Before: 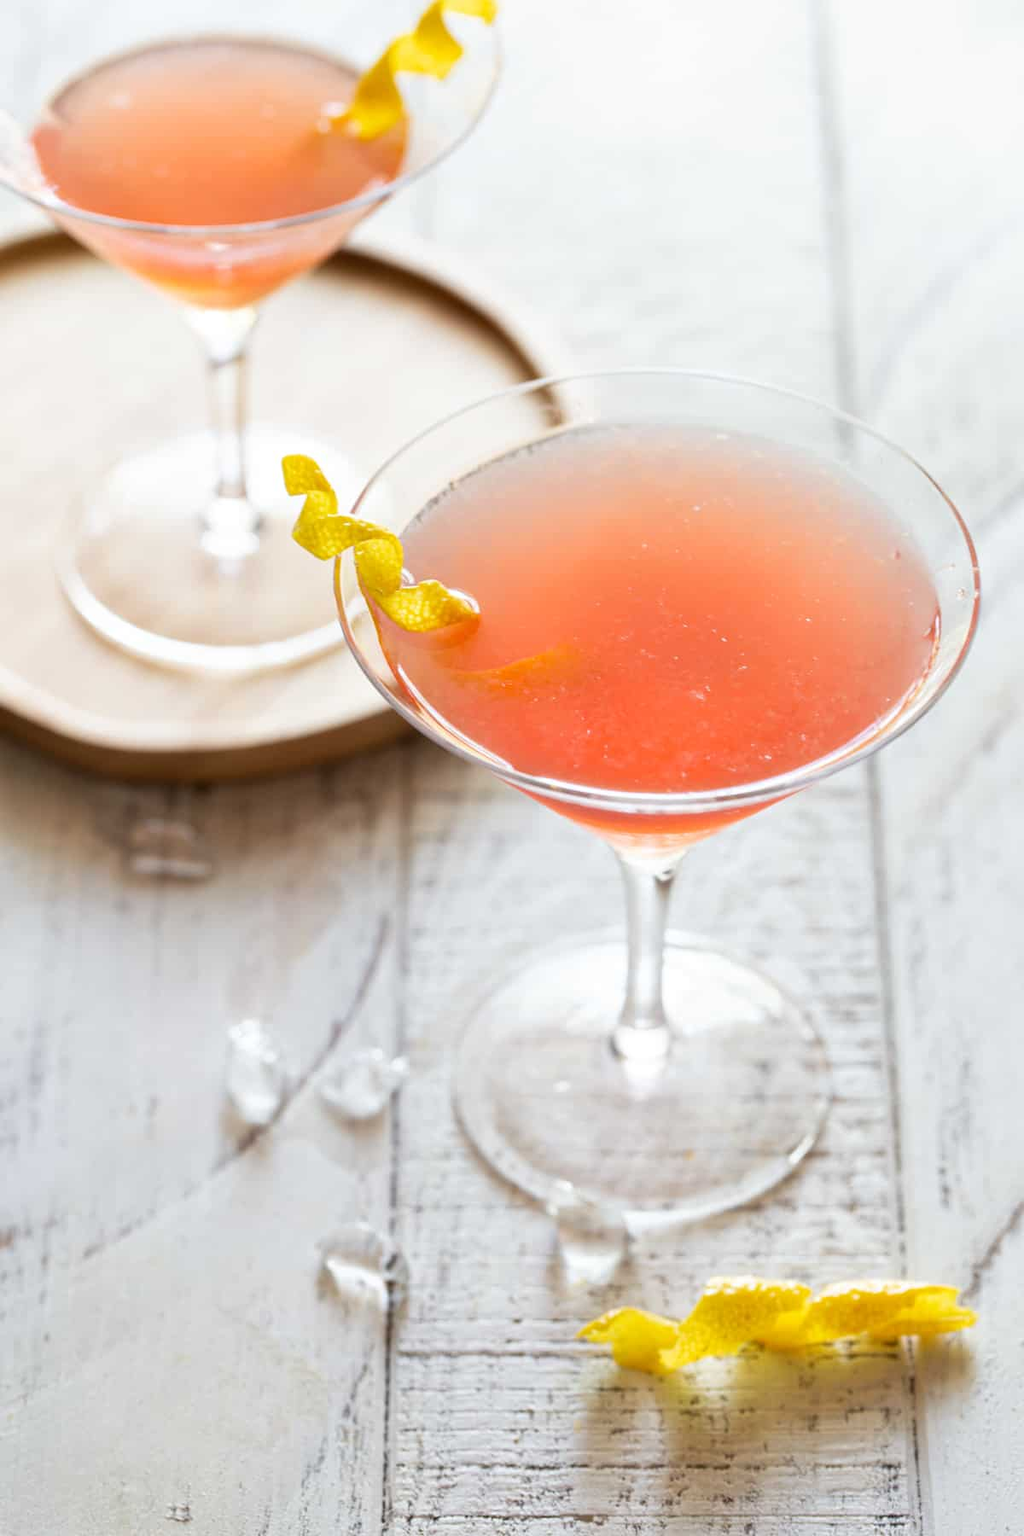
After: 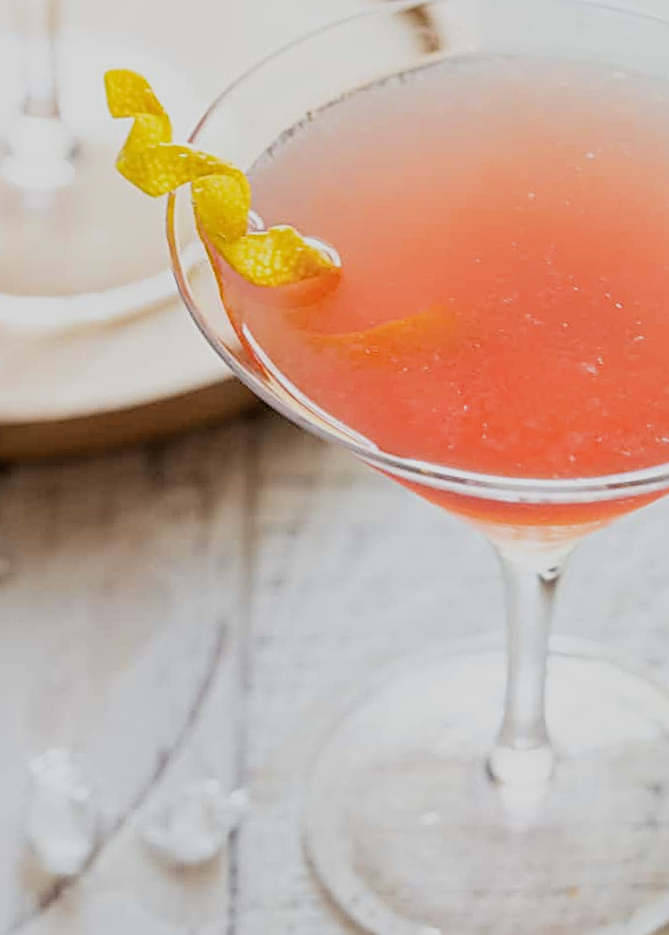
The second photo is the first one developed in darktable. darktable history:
filmic rgb: black relative exposure -7.65 EV, white relative exposure 4.56 EV, hardness 3.61, contrast 1.05
rgb levels: preserve colors max RGB
crop and rotate: left 22.13%, top 22.054%, right 22.026%, bottom 22.102%
rotate and perspective: rotation 0.679°, lens shift (horizontal) 0.136, crop left 0.009, crop right 0.991, crop top 0.078, crop bottom 0.95
sharpen: radius 2.584, amount 0.688
